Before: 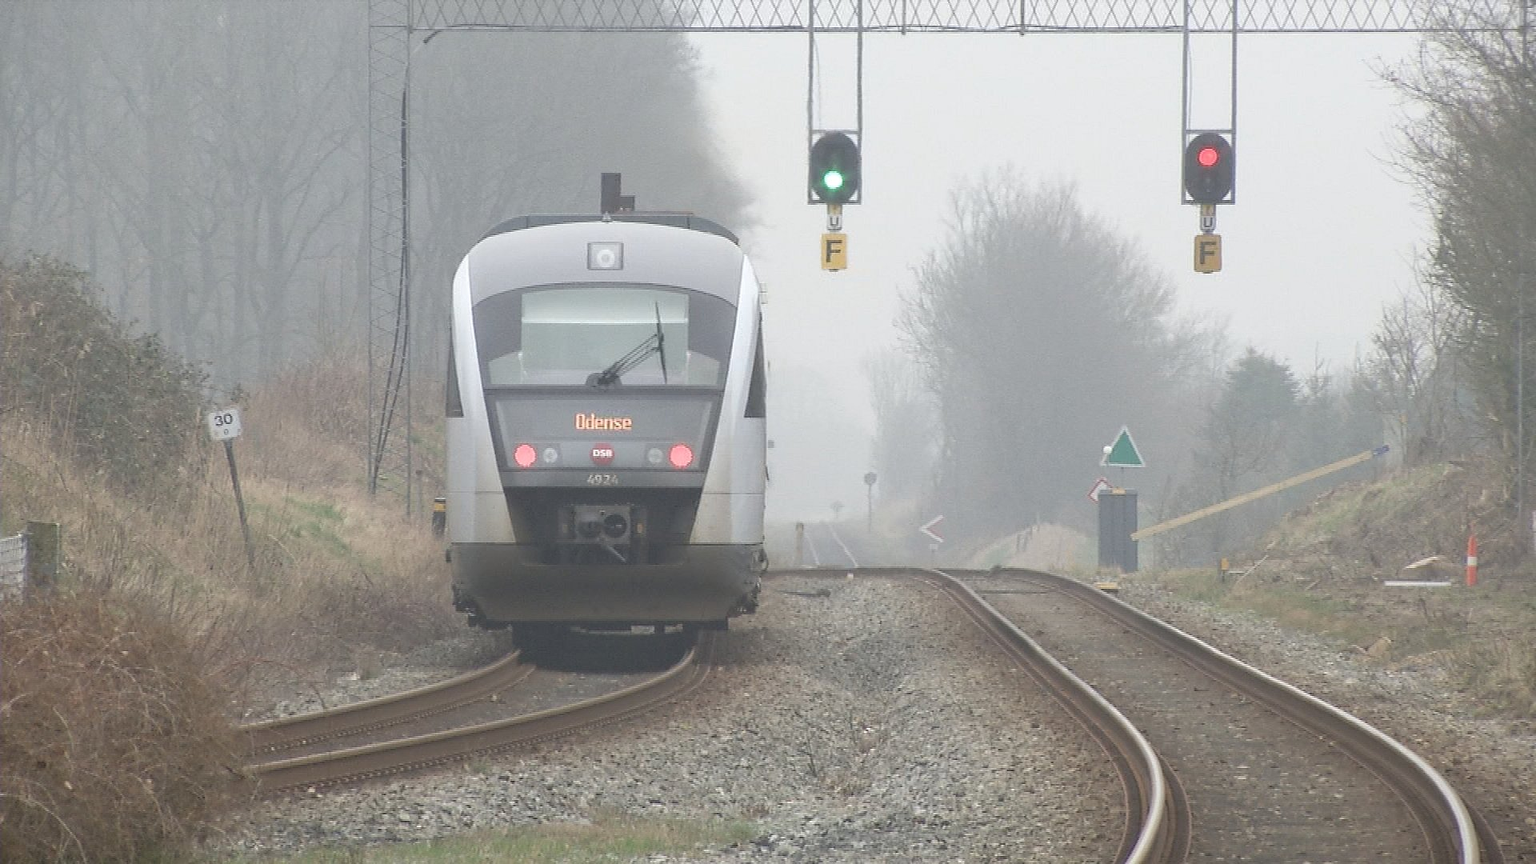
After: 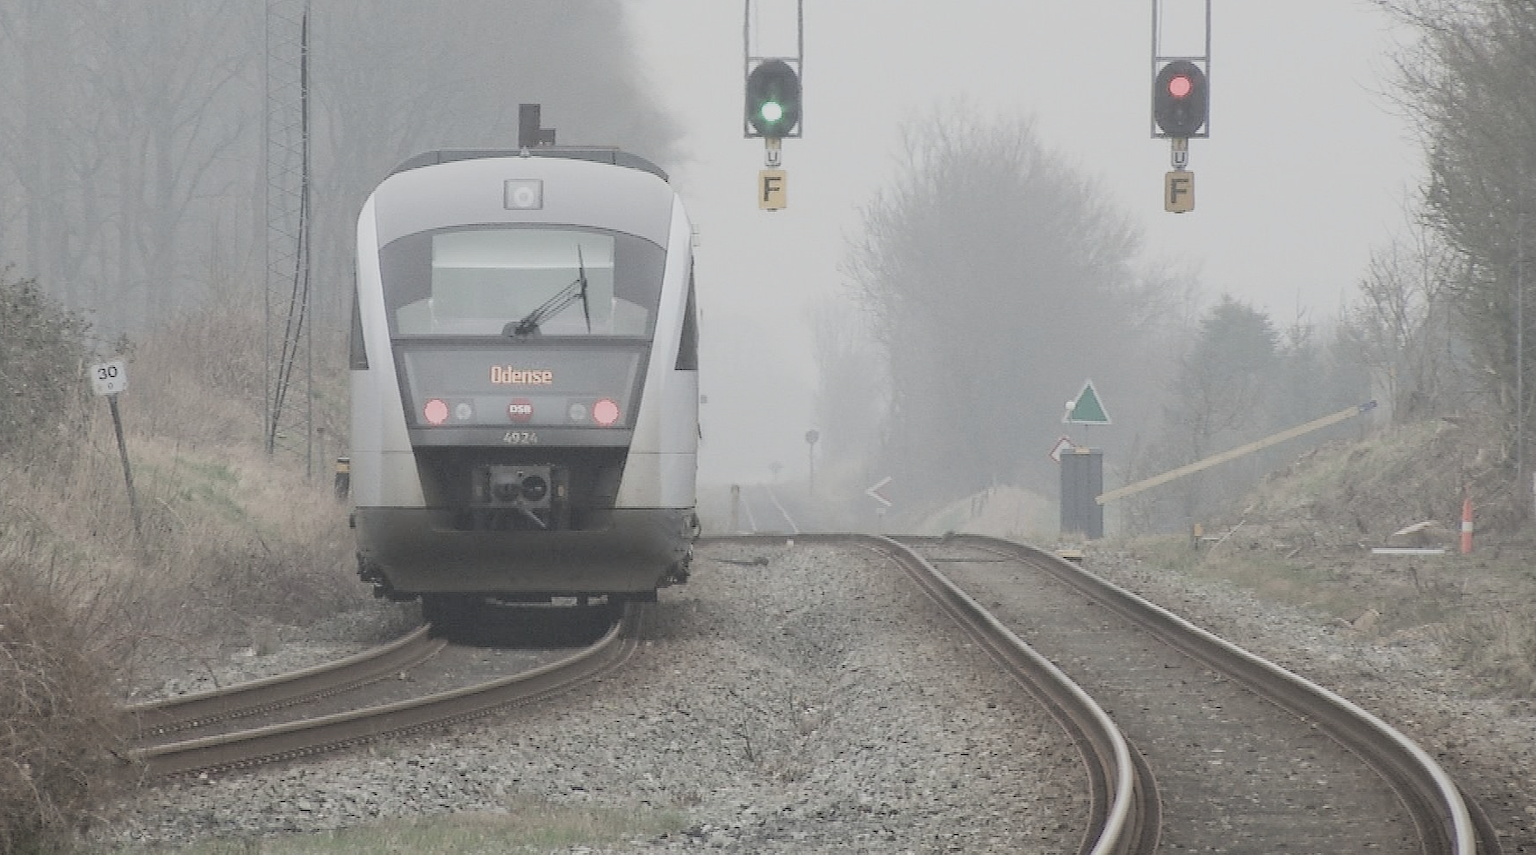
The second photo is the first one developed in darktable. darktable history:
filmic rgb: black relative exposure -5.07 EV, white relative exposure 3.95 EV, hardness 2.88, contrast 1.095, highlights saturation mix -20.14%, color science v5 (2021), contrast in shadows safe, contrast in highlights safe
crop and rotate: left 8.14%, top 8.989%
